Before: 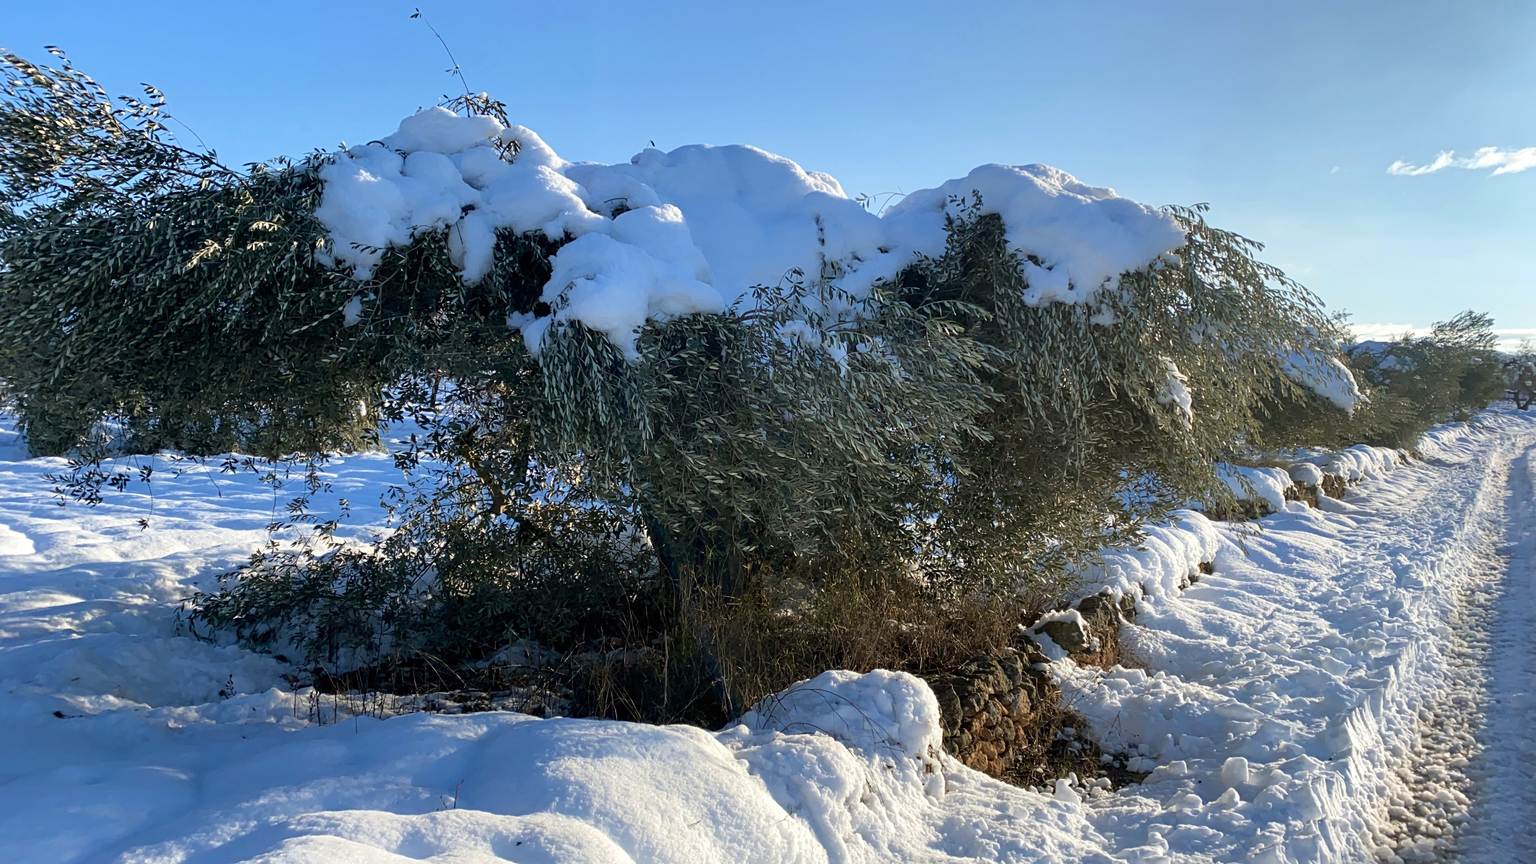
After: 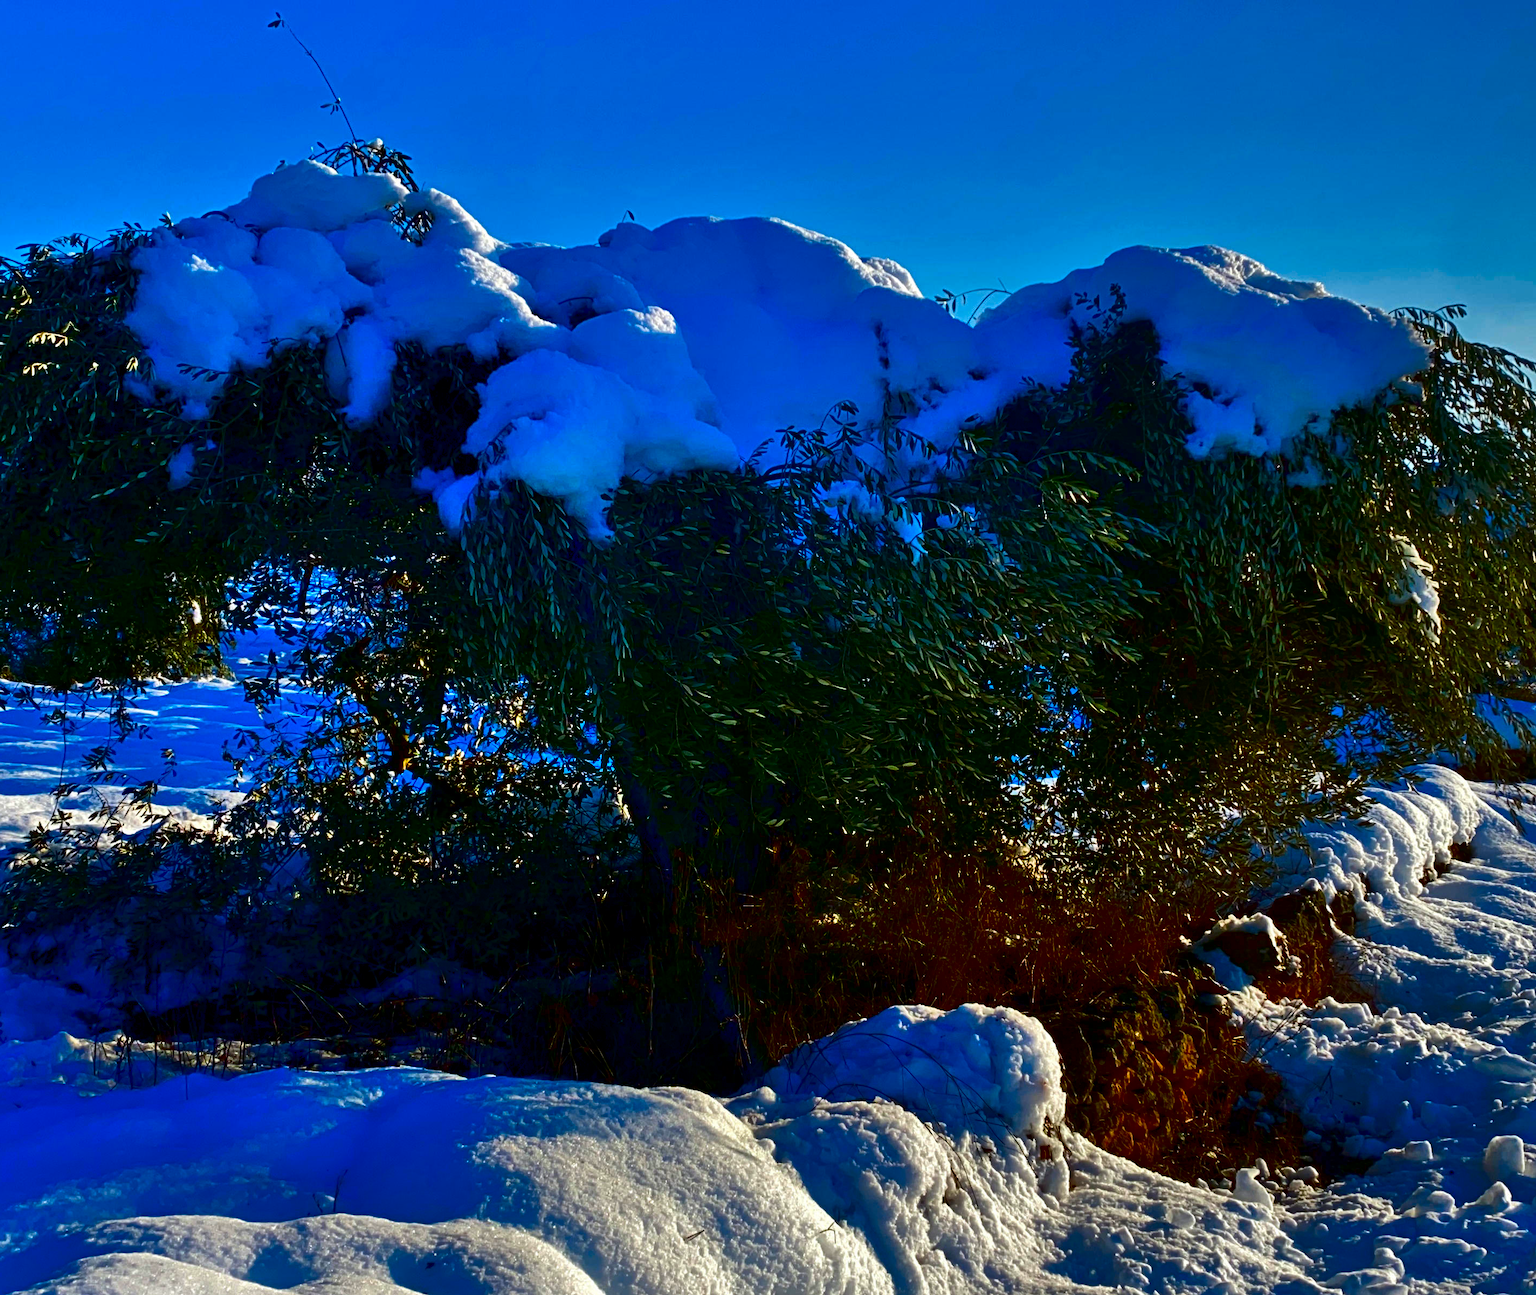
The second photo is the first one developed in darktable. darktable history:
contrast brightness saturation: brightness -0.988, saturation 0.983
crop and rotate: left 15.102%, right 18.207%
shadows and highlights: soften with gaussian
